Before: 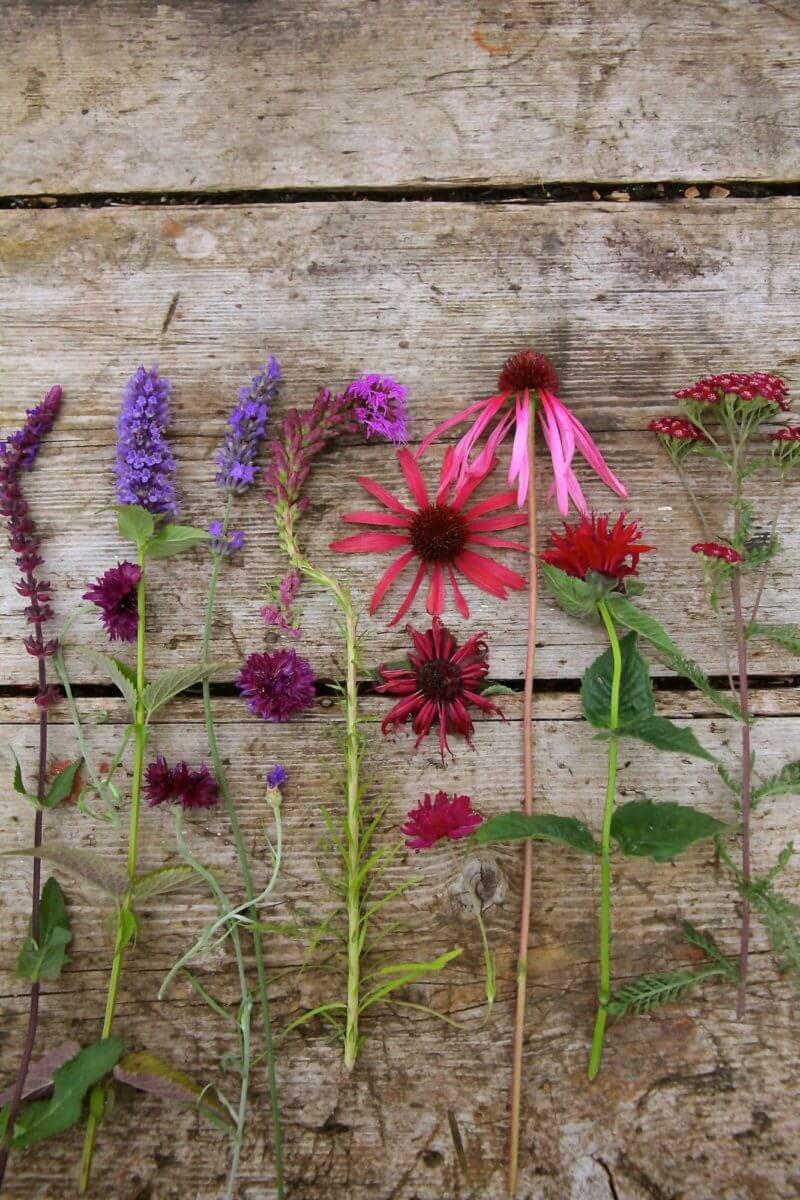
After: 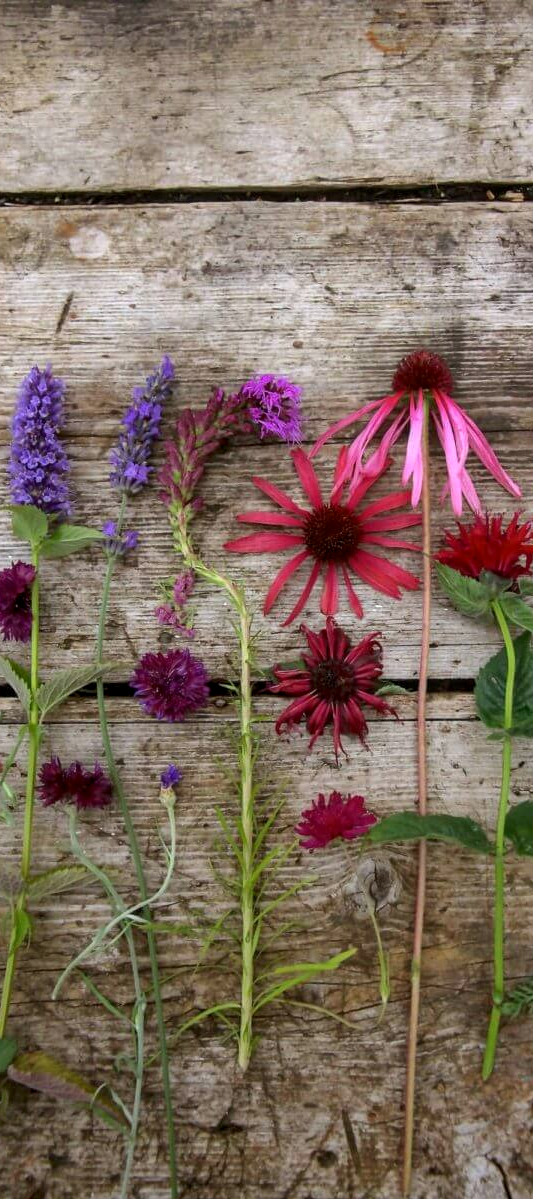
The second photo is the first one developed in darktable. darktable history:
crop and rotate: left 13.495%, right 19.765%
tone equalizer: -8 EV 0 EV, -7 EV 0.003 EV, -6 EV -0.004 EV, -5 EV -0.007 EV, -4 EV -0.058 EV, -3 EV -0.215 EV, -2 EV -0.279 EV, -1 EV 0.106 EV, +0 EV 0.295 EV, mask exposure compensation -0.511 EV
local contrast: detail 130%
